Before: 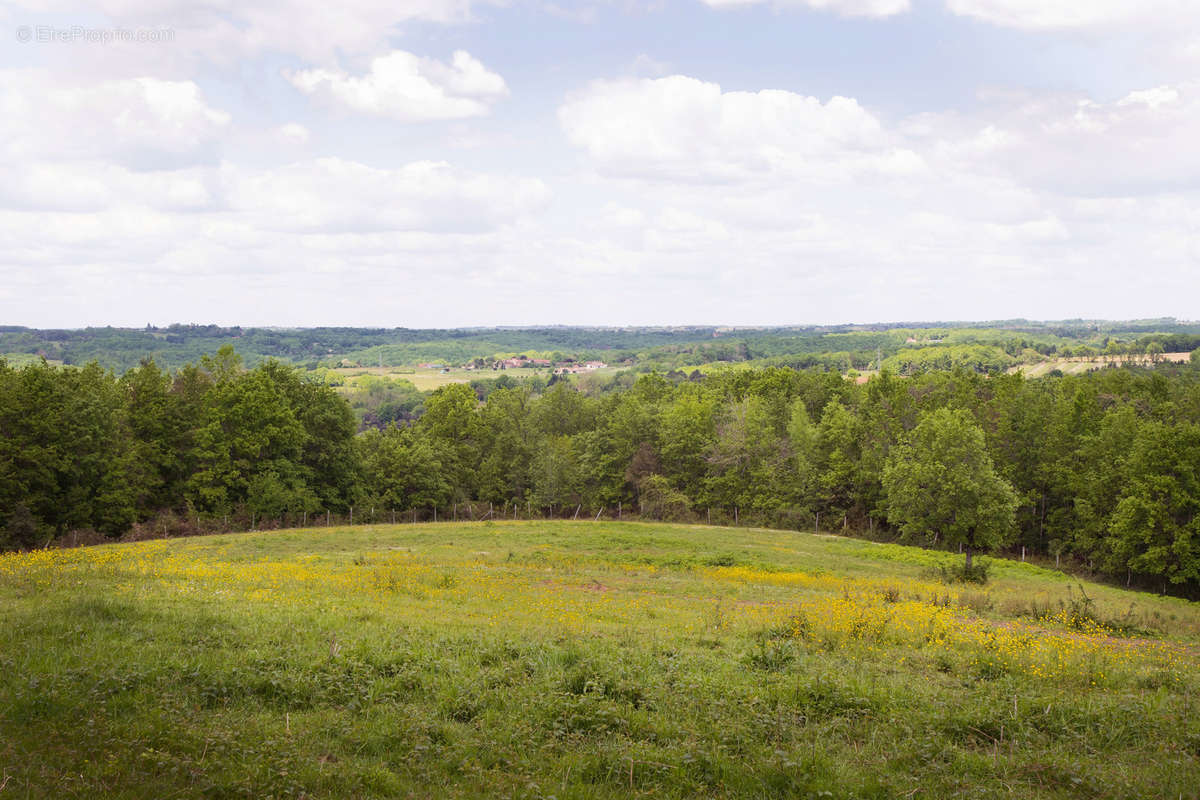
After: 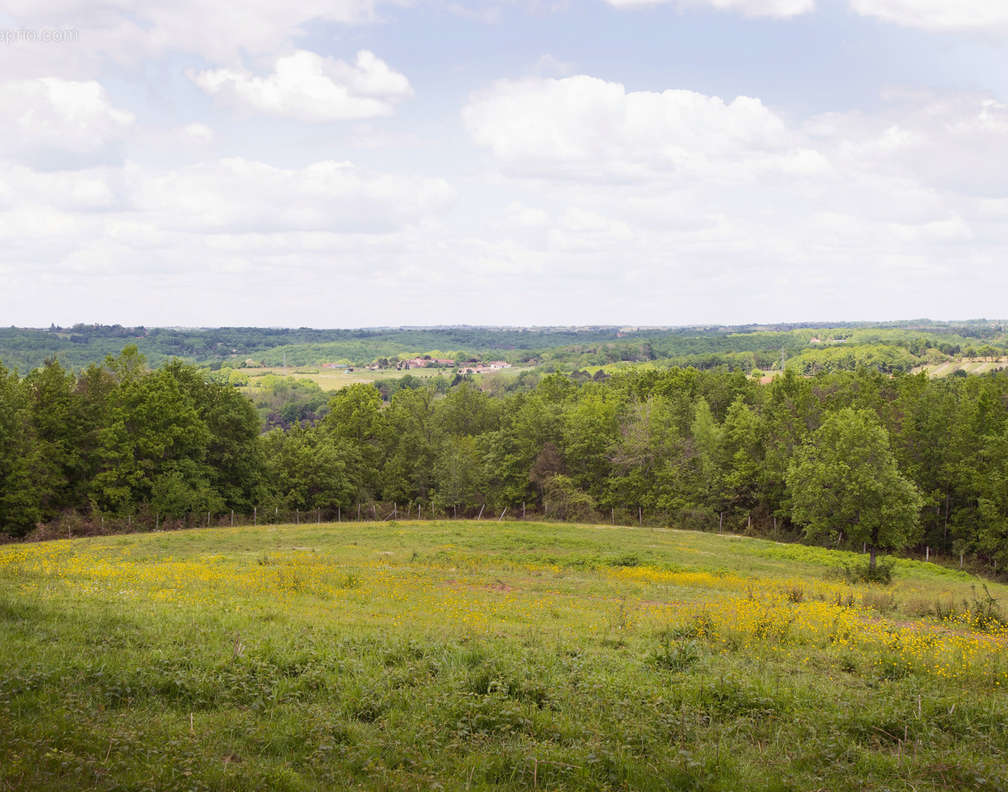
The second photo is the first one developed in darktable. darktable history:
exposure: exposure -0.021 EV, compensate highlight preservation false
crop: left 8.026%, right 7.374%
